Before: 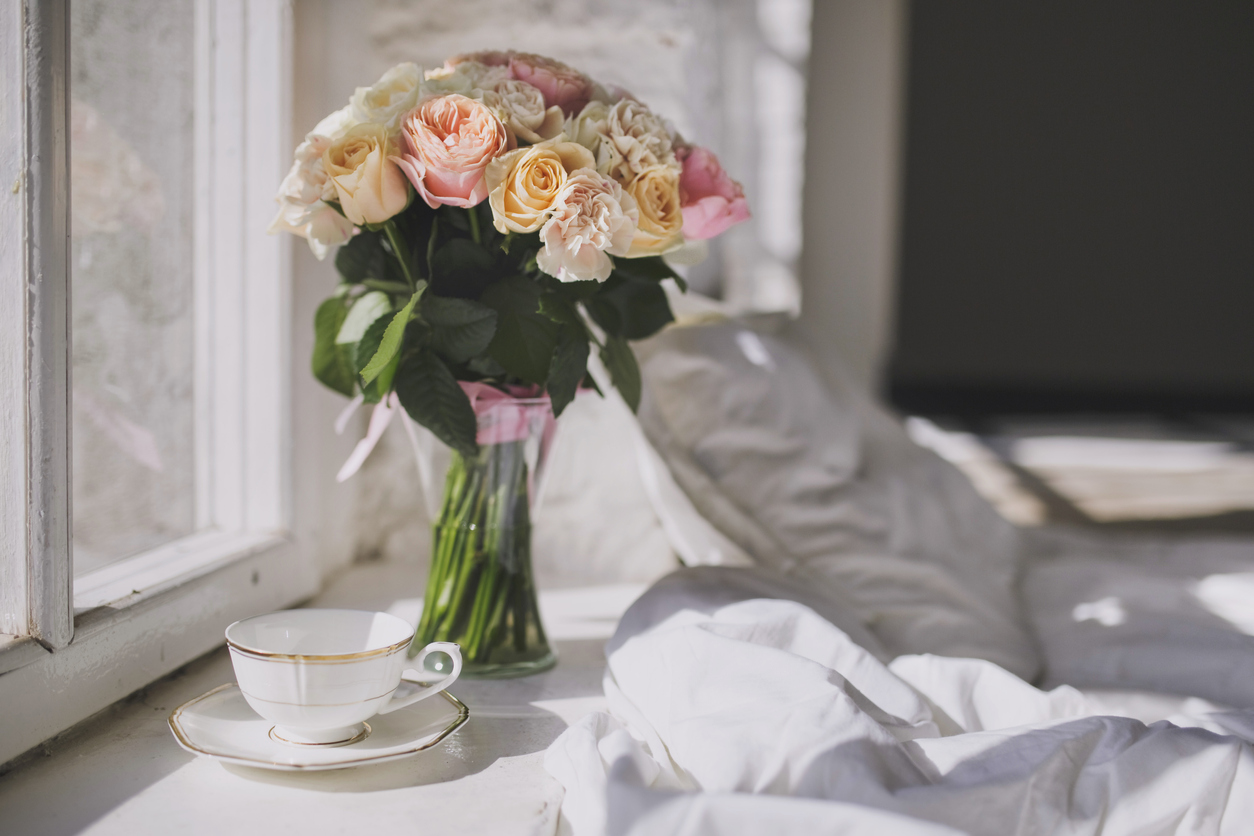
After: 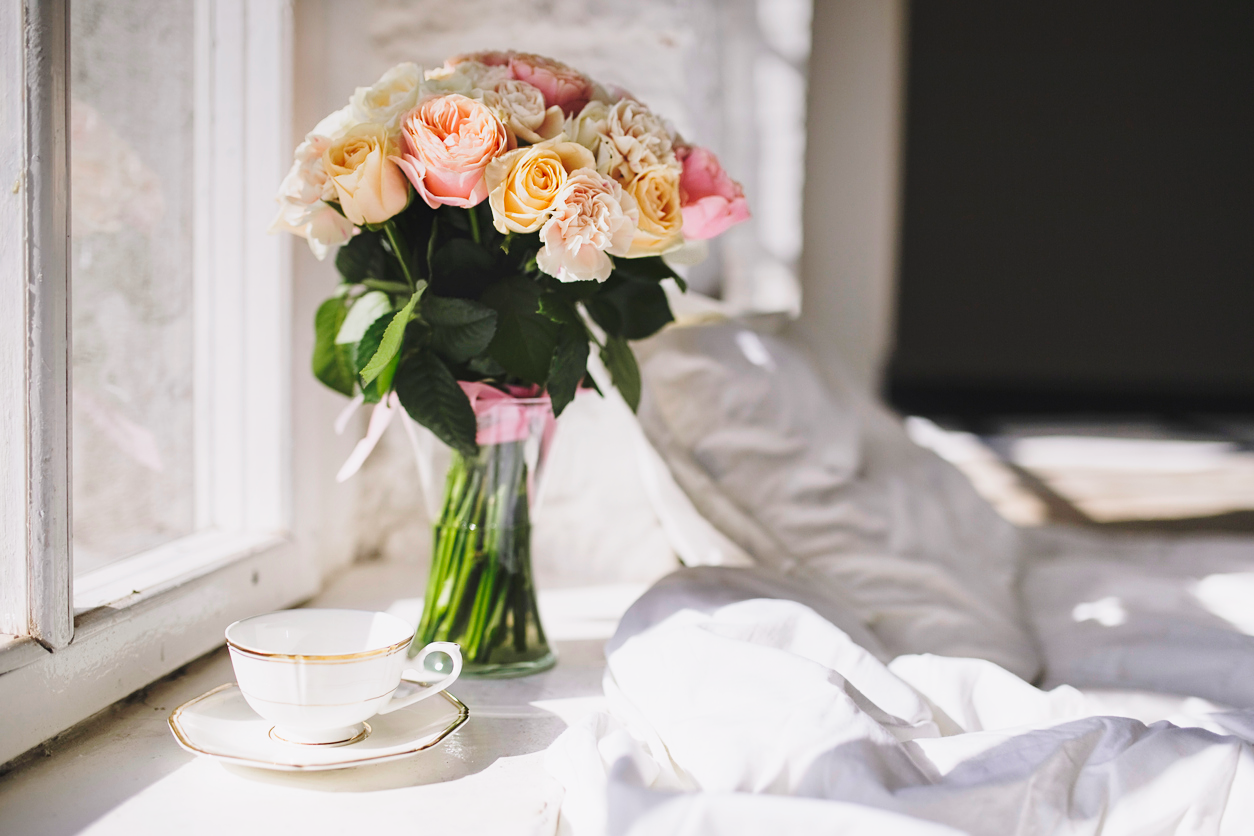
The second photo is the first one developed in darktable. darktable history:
graduated density: on, module defaults
exposure: compensate highlight preservation false
base curve: curves: ch0 [(0, 0) (0.028, 0.03) (0.121, 0.232) (0.46, 0.748) (0.859, 0.968) (1, 1)], preserve colors none
sharpen: amount 0.2
